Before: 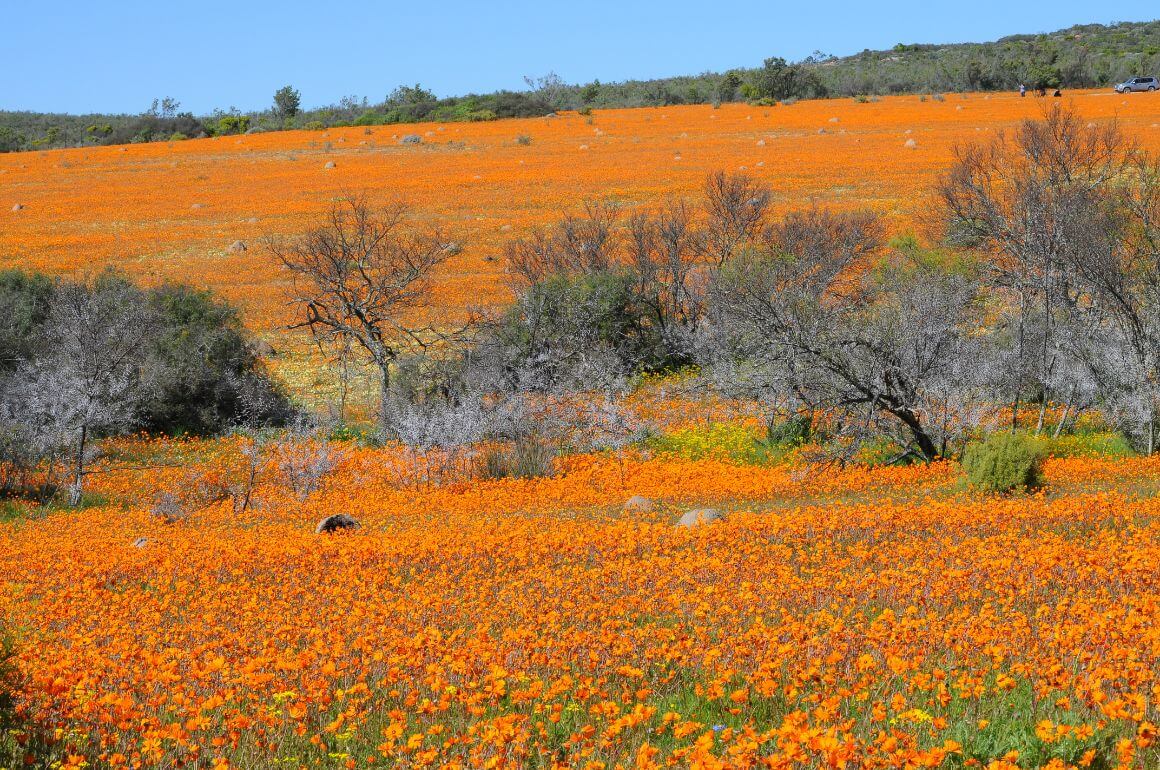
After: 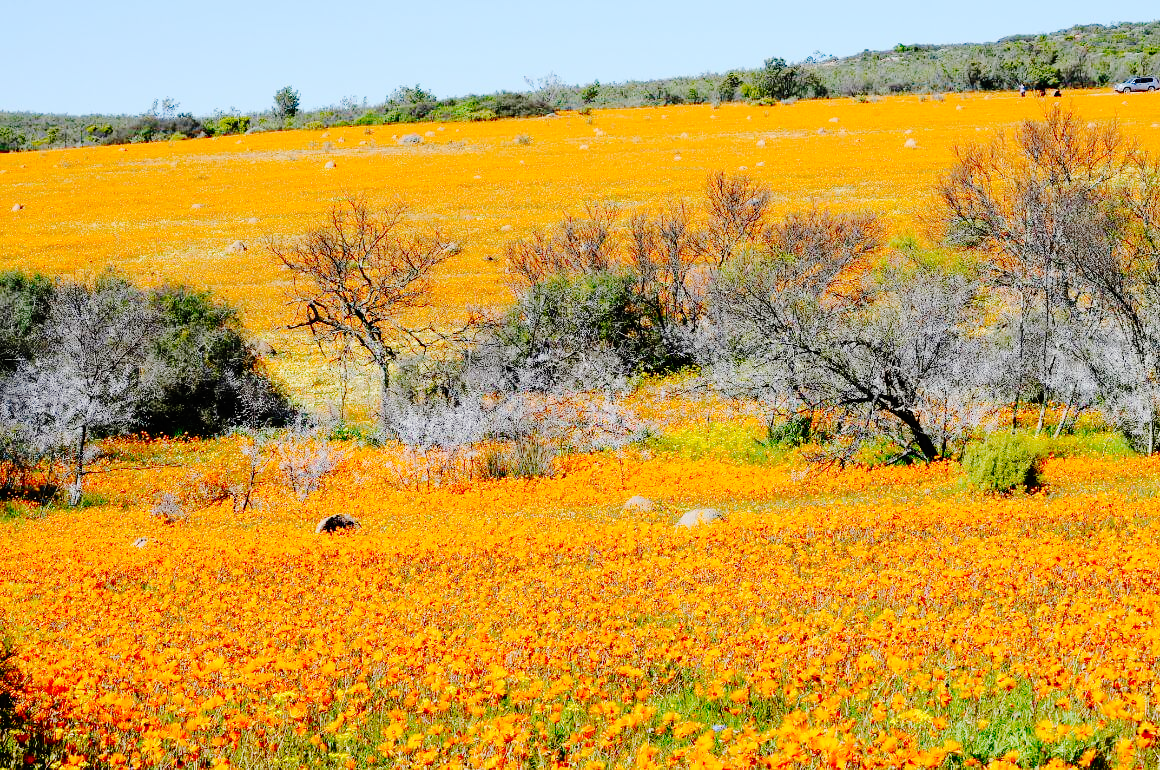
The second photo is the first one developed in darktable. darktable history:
base curve: curves: ch0 [(0, 0) (0.036, 0.01) (0.123, 0.254) (0.258, 0.504) (0.507, 0.748) (1, 1)], preserve colors none
tone equalizer: -7 EV 0.13 EV, smoothing diameter 25%, edges refinement/feathering 10, preserve details guided filter
